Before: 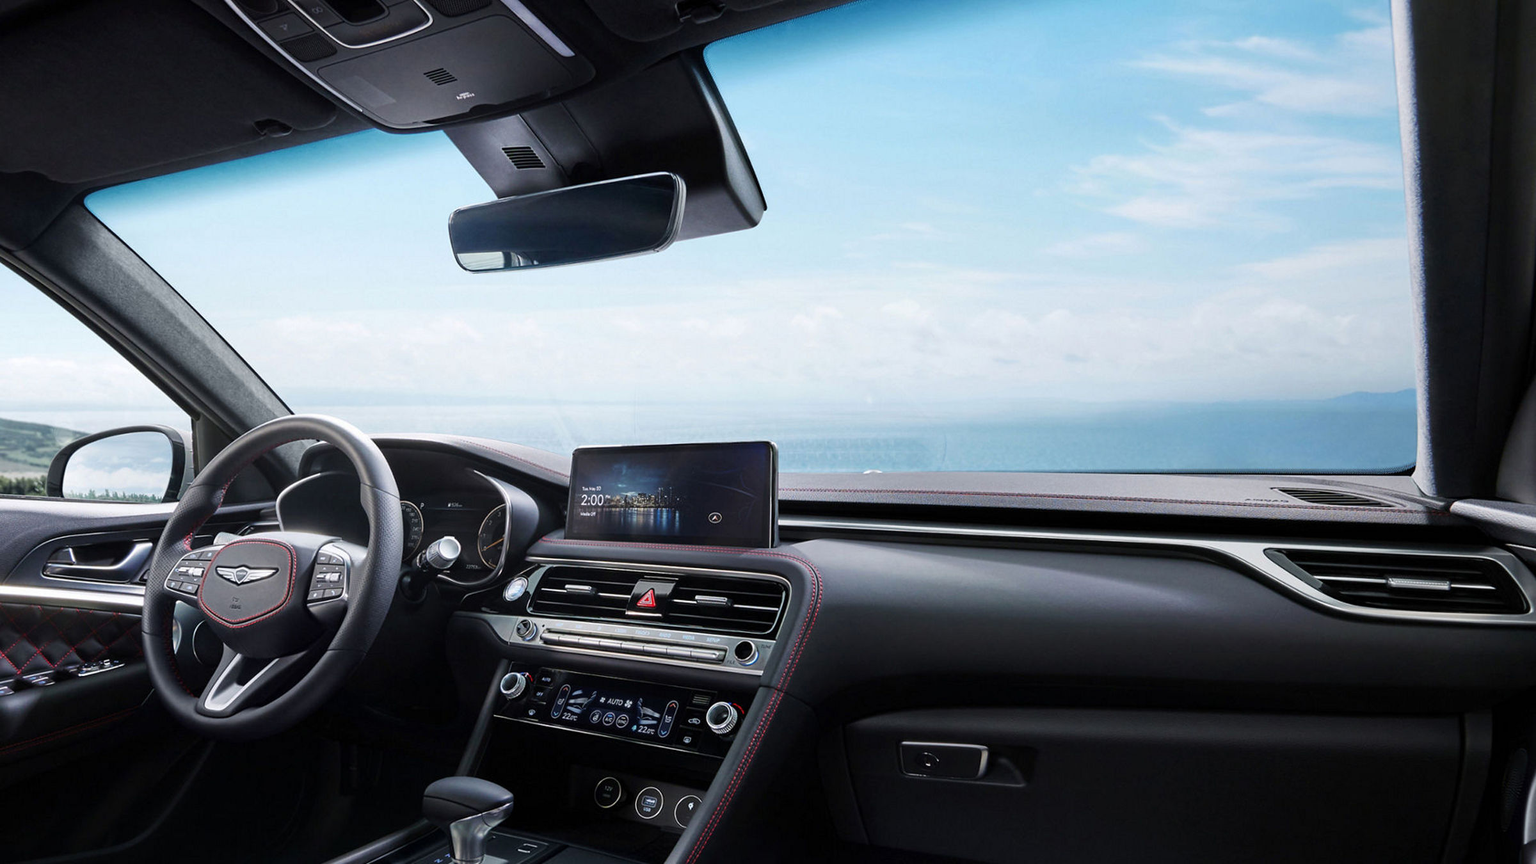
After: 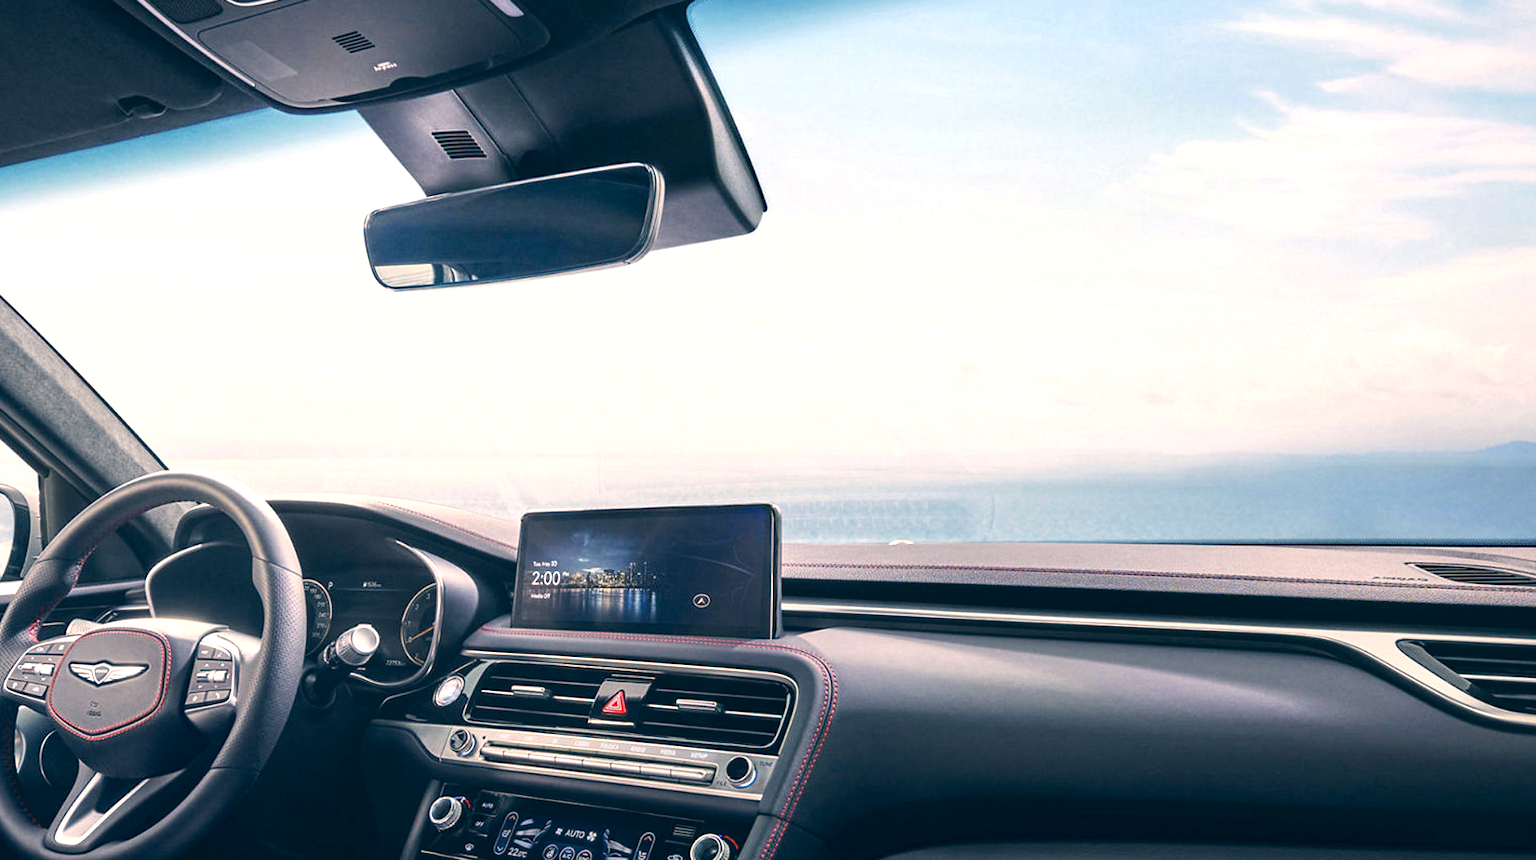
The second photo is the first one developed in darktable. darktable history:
color correction: highlights a* 10.31, highlights b* 14.65, shadows a* -9.84, shadows b* -14.96
crop and rotate: left 10.54%, top 5.084%, right 10.465%, bottom 16.185%
local contrast: on, module defaults
exposure: black level correction -0.002, exposure 0.545 EV, compensate highlight preservation false
